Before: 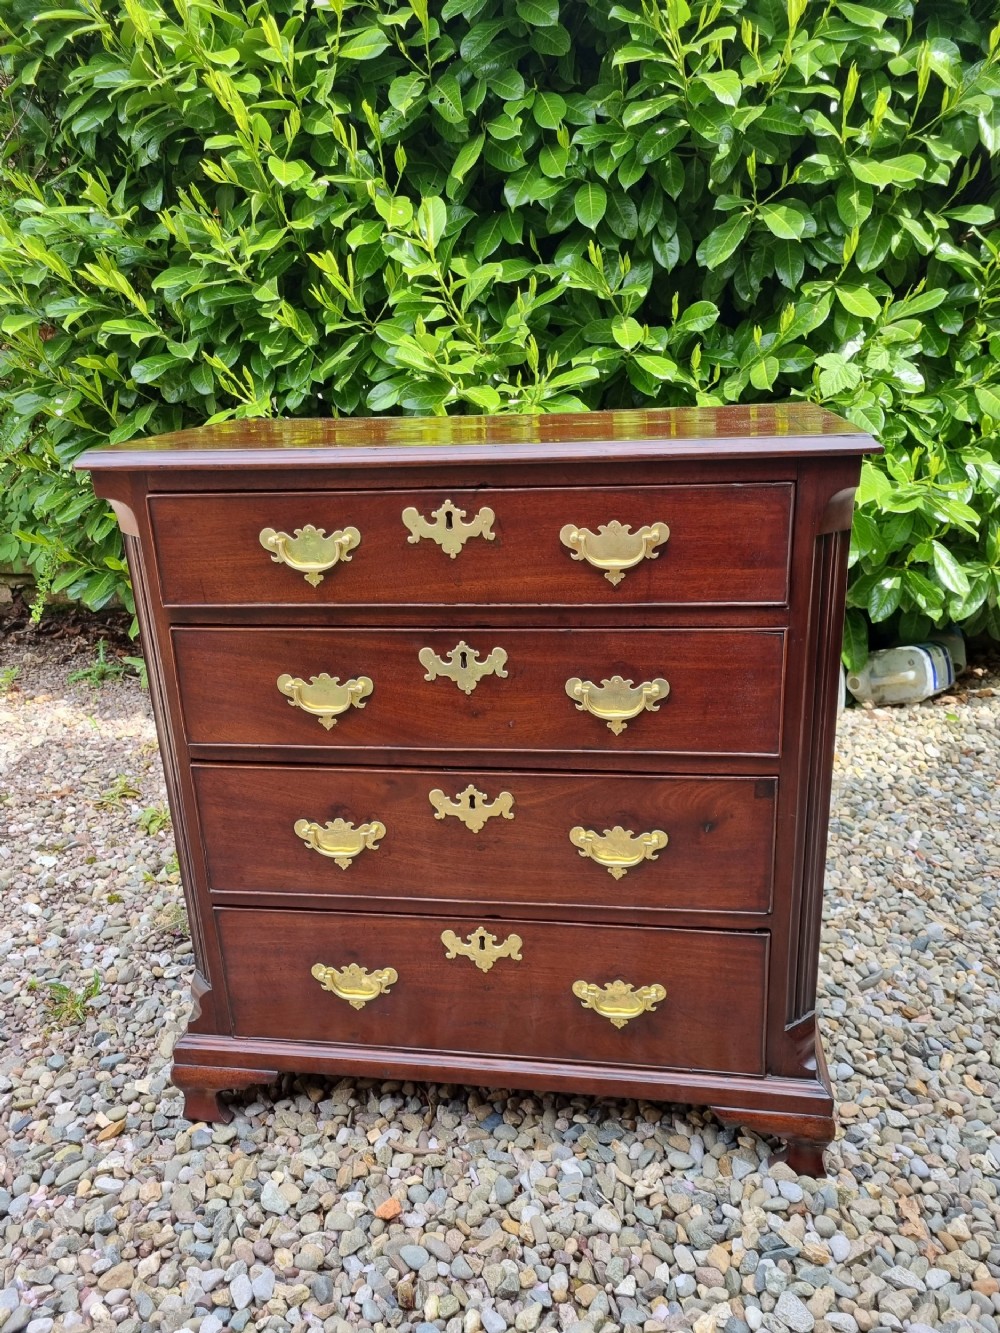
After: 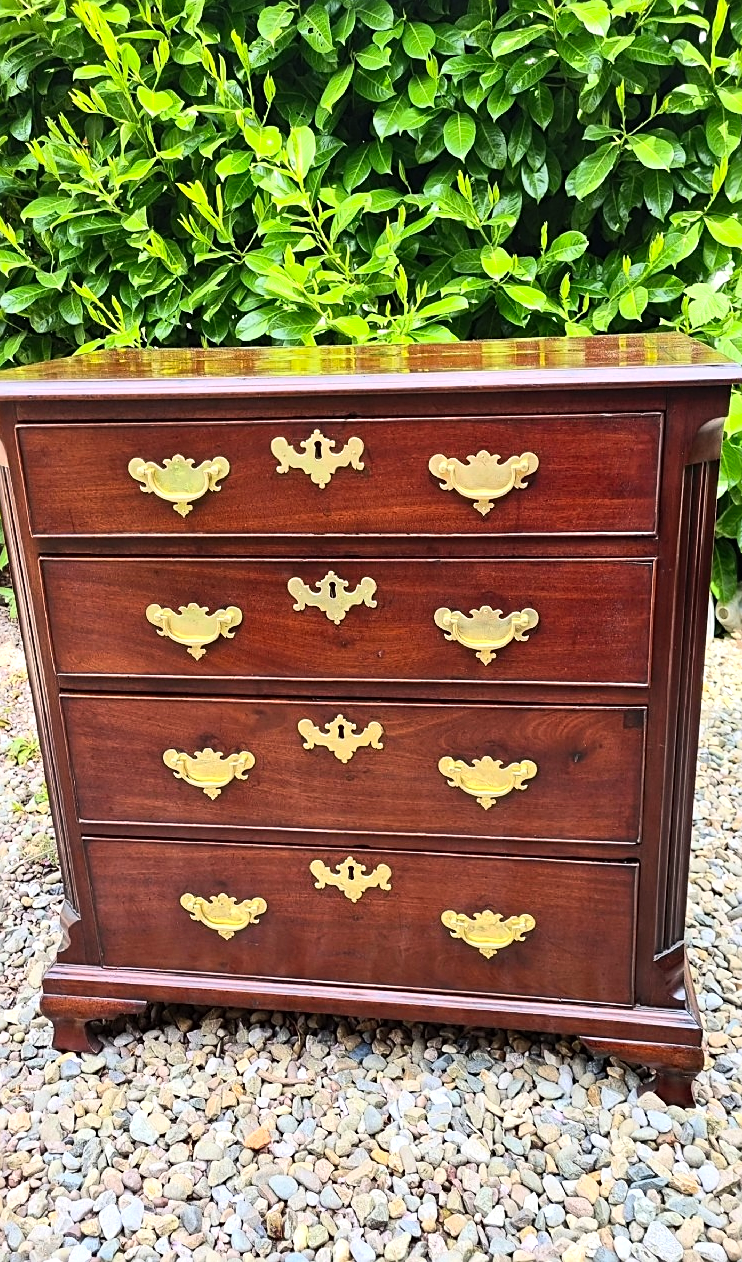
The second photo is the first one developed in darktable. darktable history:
sharpen: on, module defaults
crop and rotate: left 13.15%, top 5.251%, right 12.609%
contrast brightness saturation: contrast 0.2, brightness 0.16, saturation 0.22
tone equalizer: -8 EV -0.417 EV, -7 EV -0.389 EV, -6 EV -0.333 EV, -5 EV -0.222 EV, -3 EV 0.222 EV, -2 EV 0.333 EV, -1 EV 0.389 EV, +0 EV 0.417 EV, edges refinement/feathering 500, mask exposure compensation -1.57 EV, preserve details no
